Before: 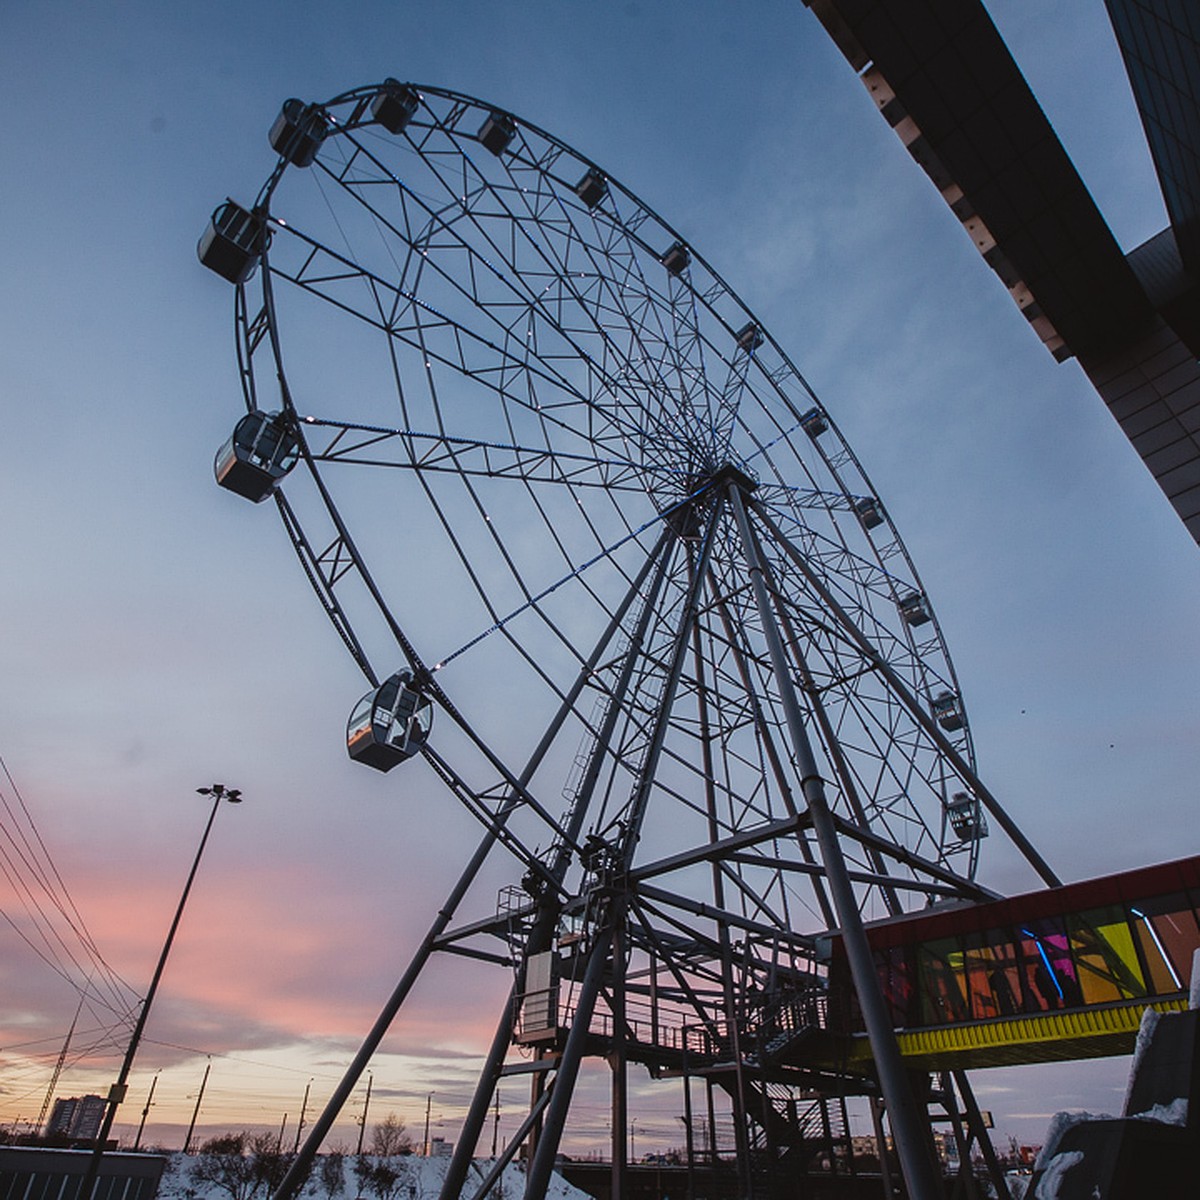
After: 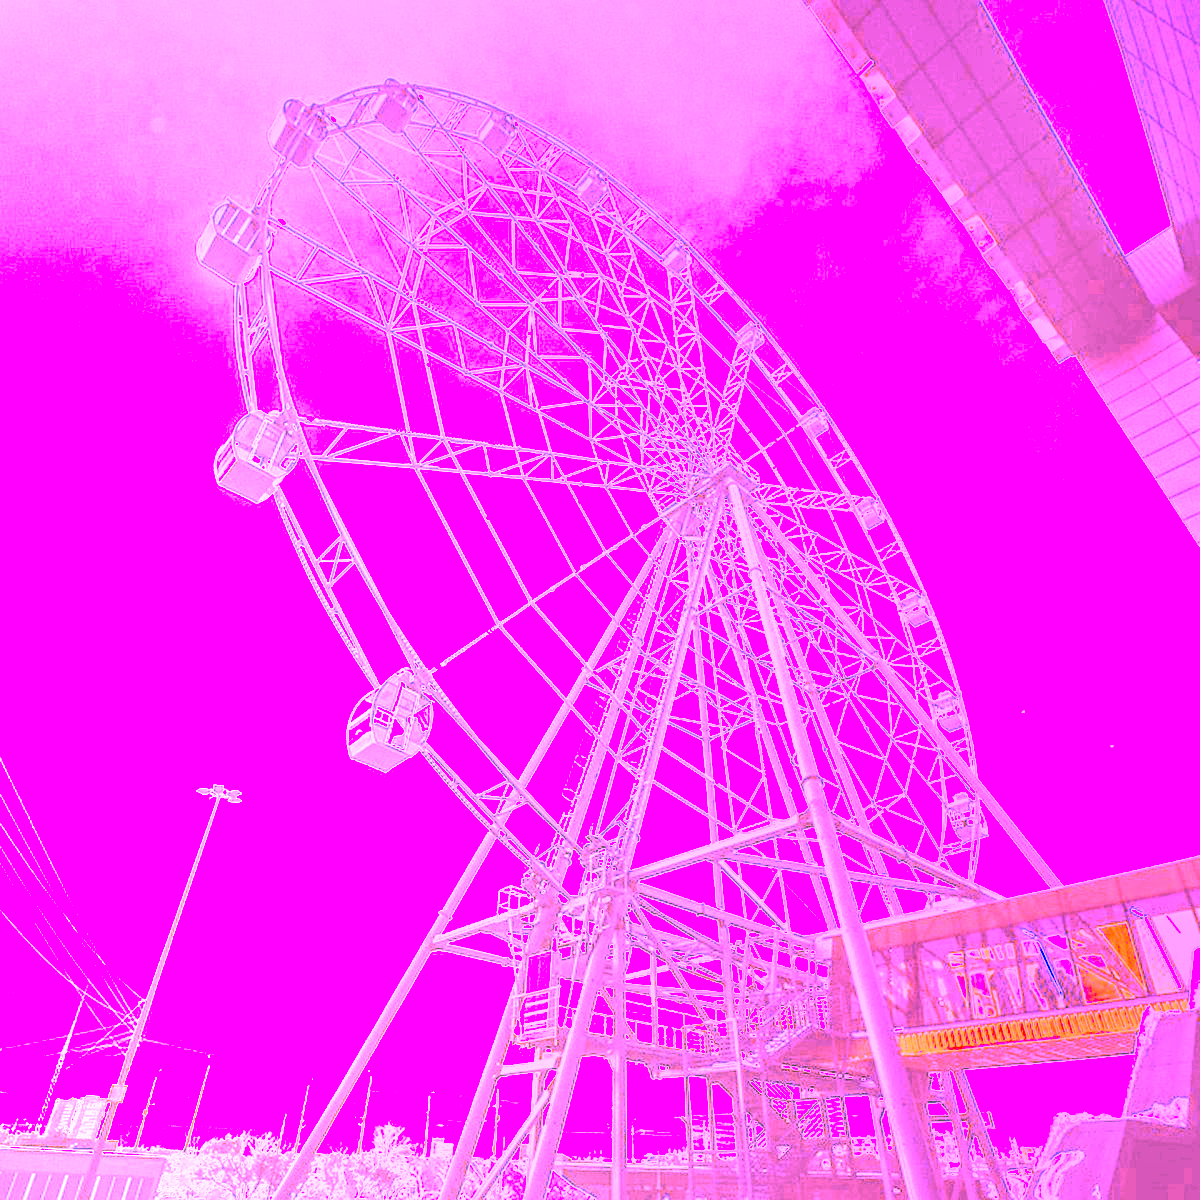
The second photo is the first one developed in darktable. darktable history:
local contrast: on, module defaults
exposure: black level correction 0.001, compensate highlight preservation false
white balance: red 8, blue 8
